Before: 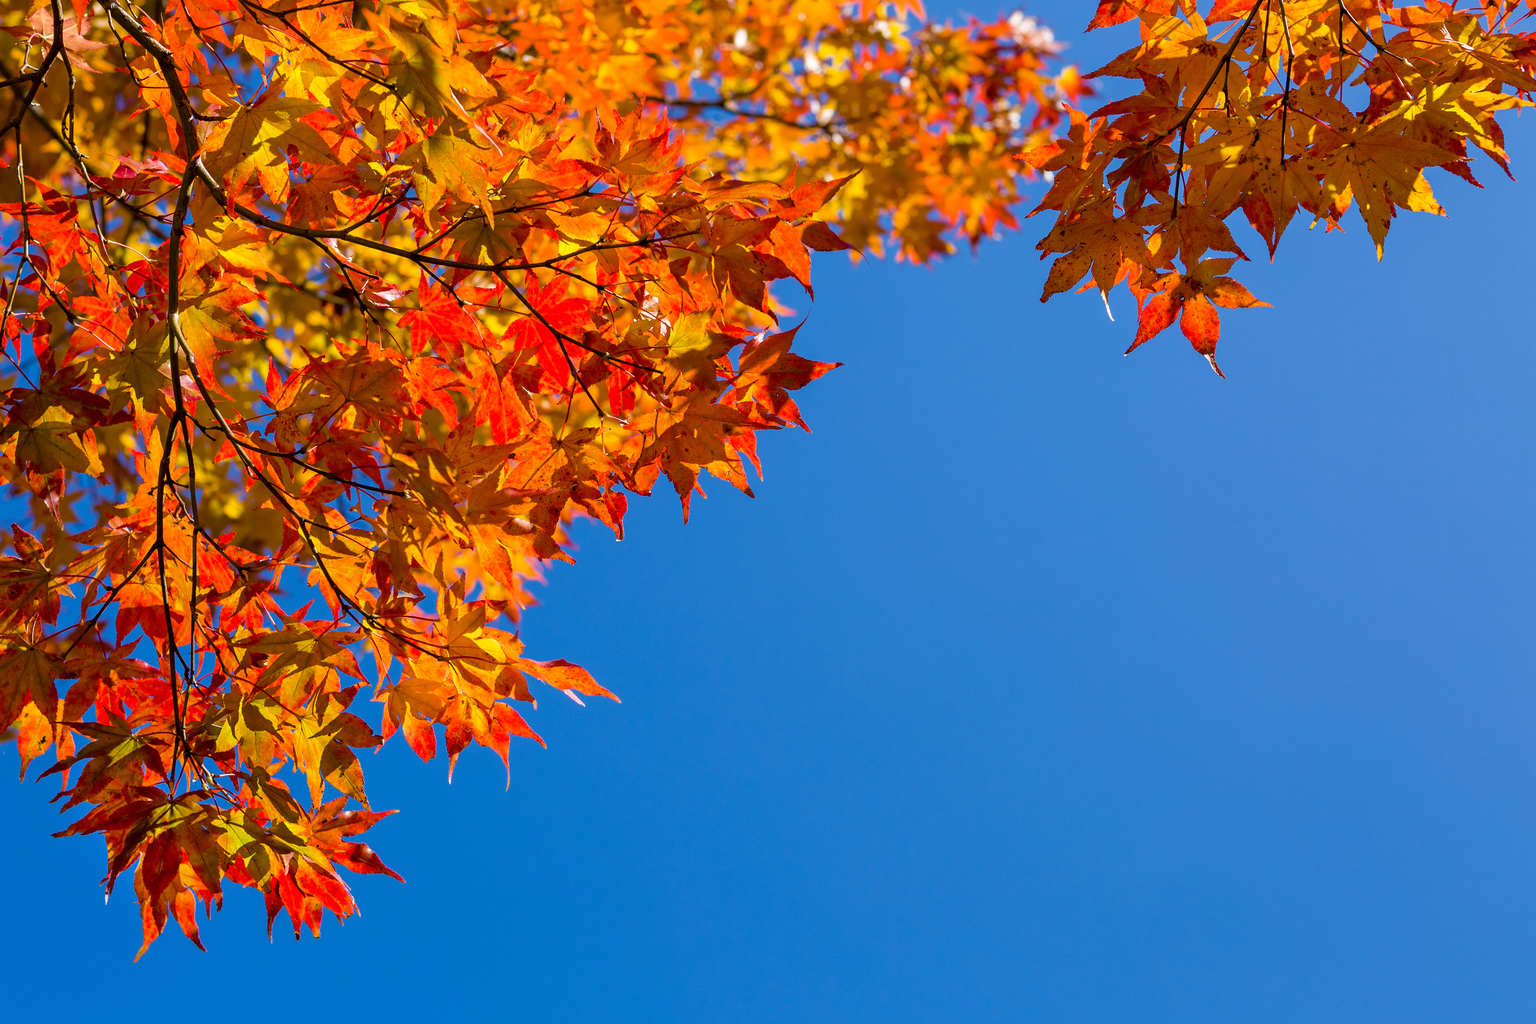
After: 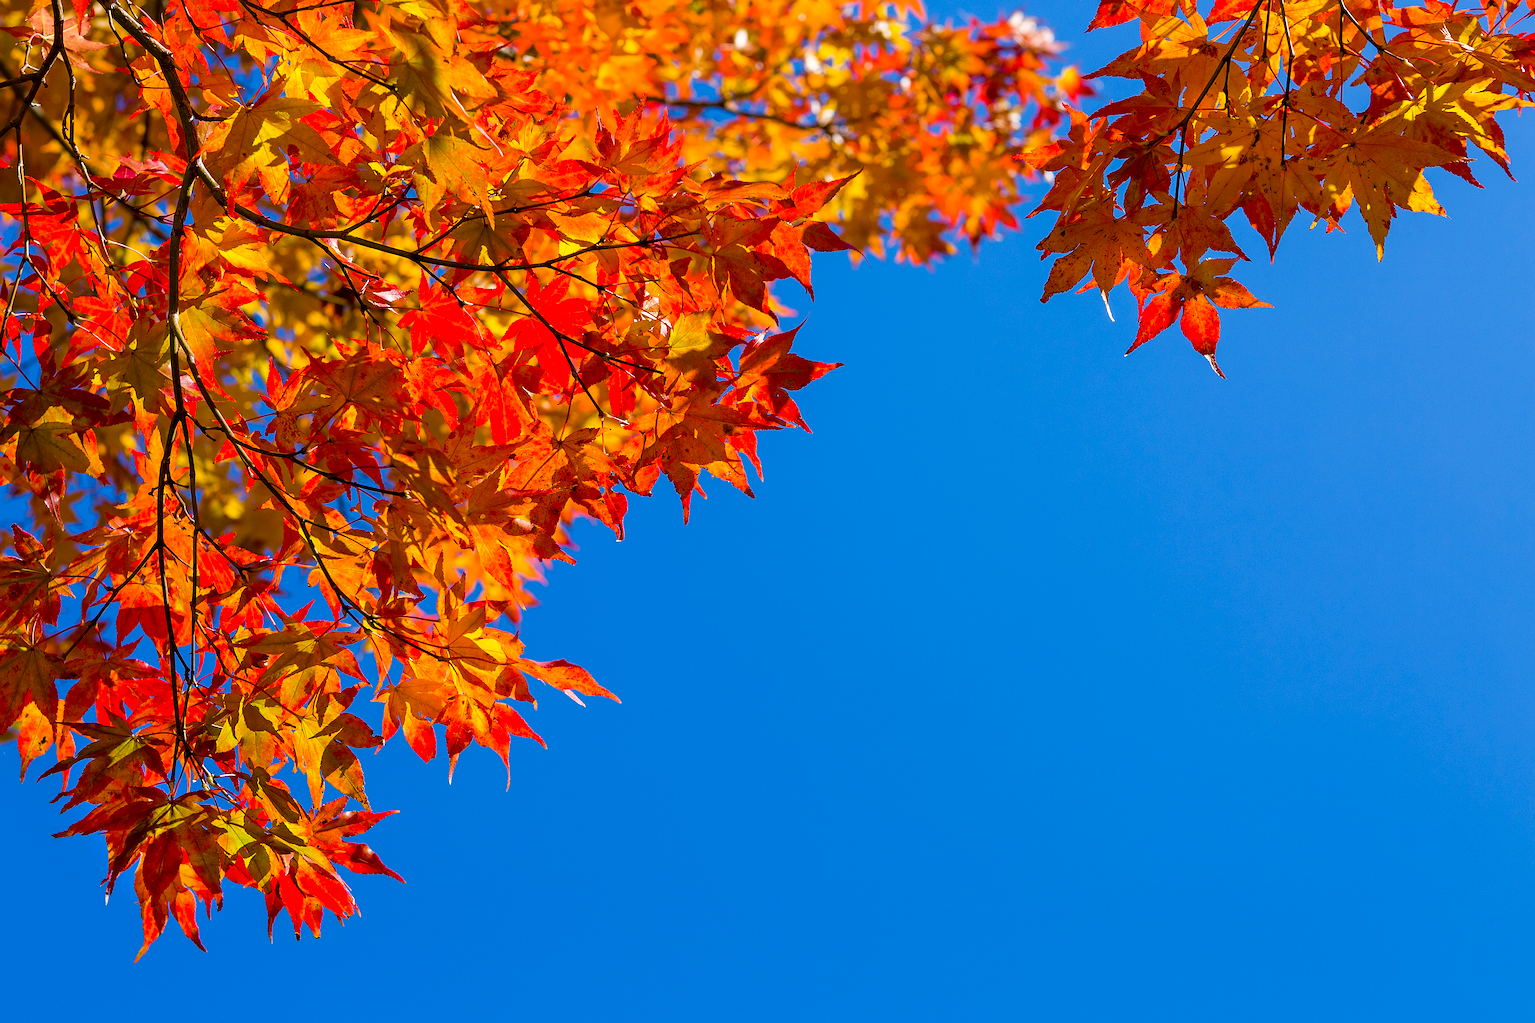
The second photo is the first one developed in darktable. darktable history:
tone equalizer: on, module defaults
sharpen: on, module defaults
contrast brightness saturation: saturation 0.18
